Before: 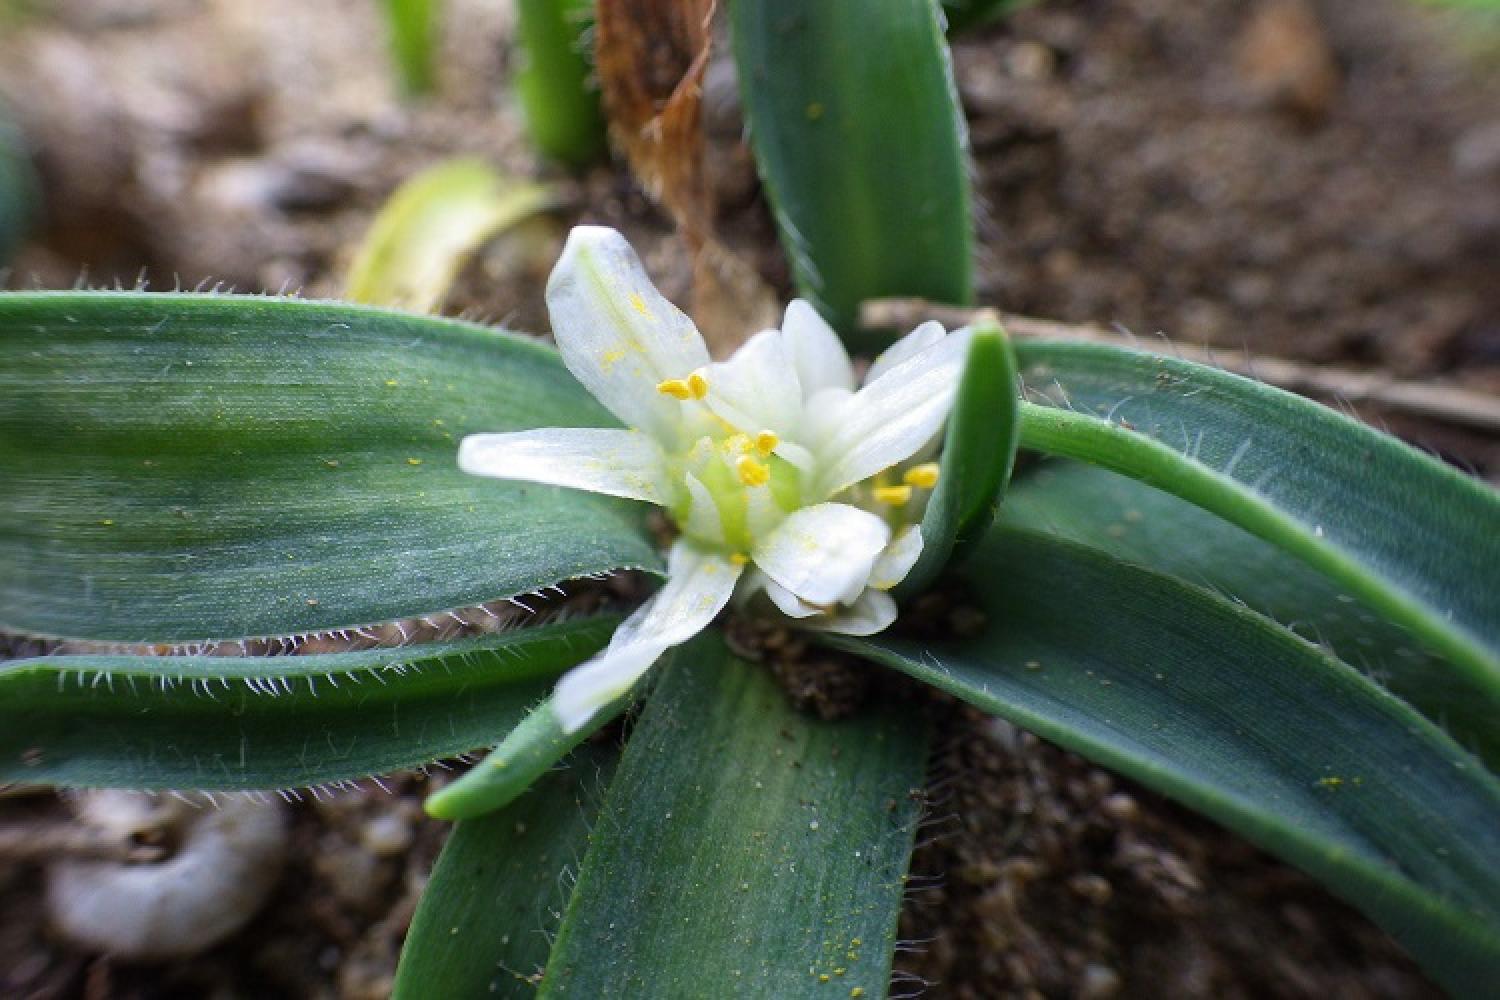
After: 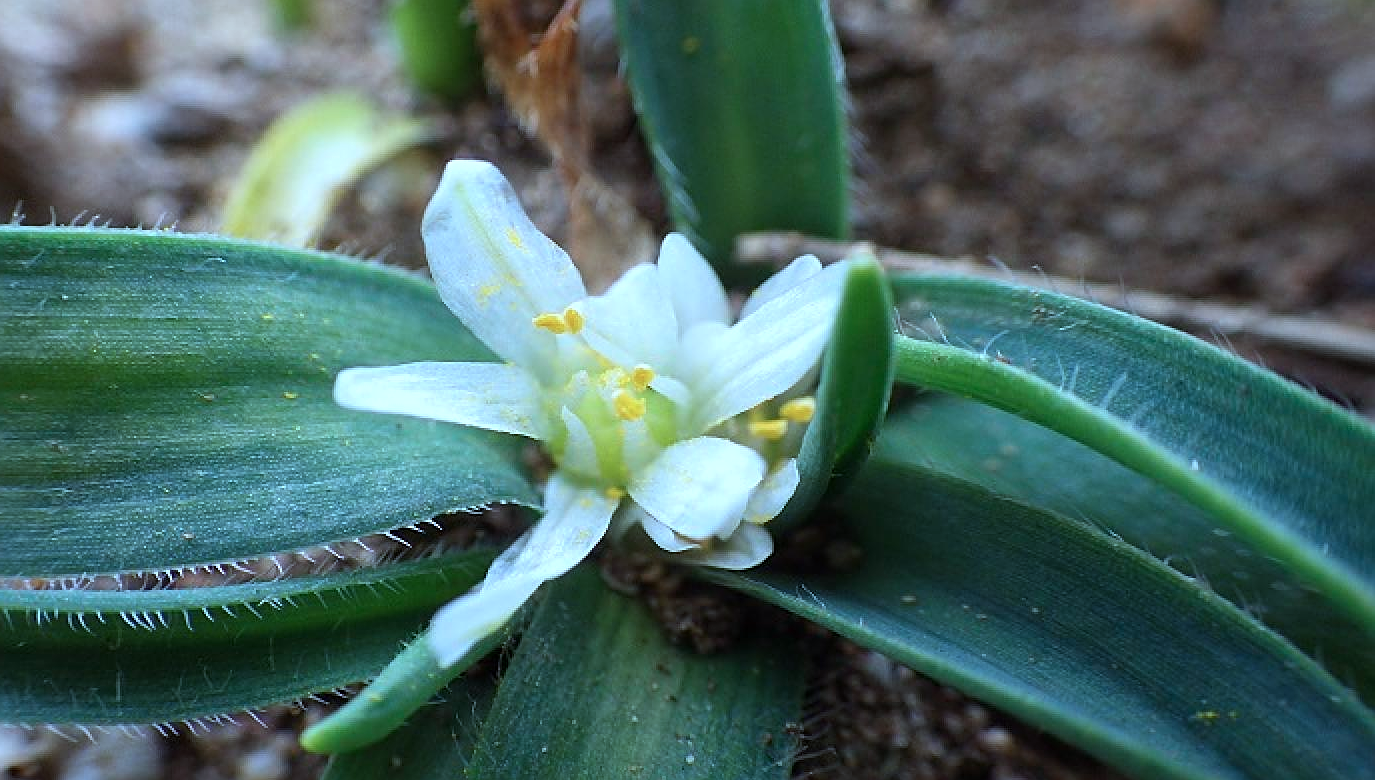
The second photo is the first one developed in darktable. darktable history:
crop: left 8.317%, top 6.623%, bottom 15.363%
sharpen: on, module defaults
color correction: highlights a* -9.54, highlights b* -20.95
